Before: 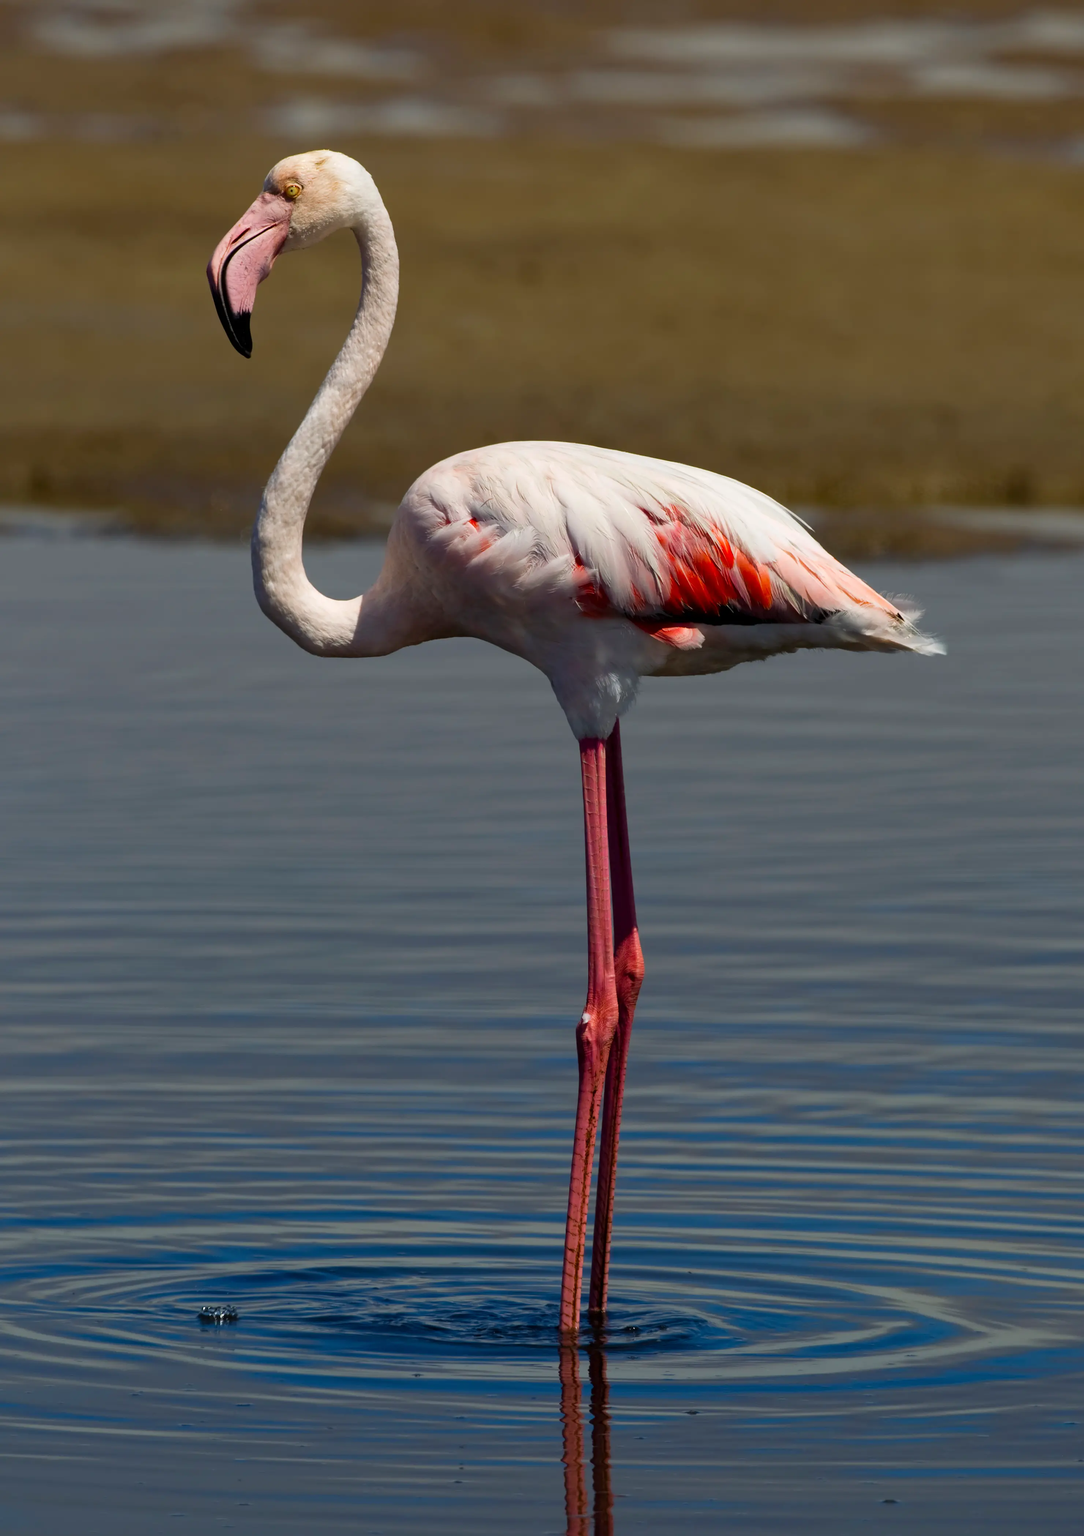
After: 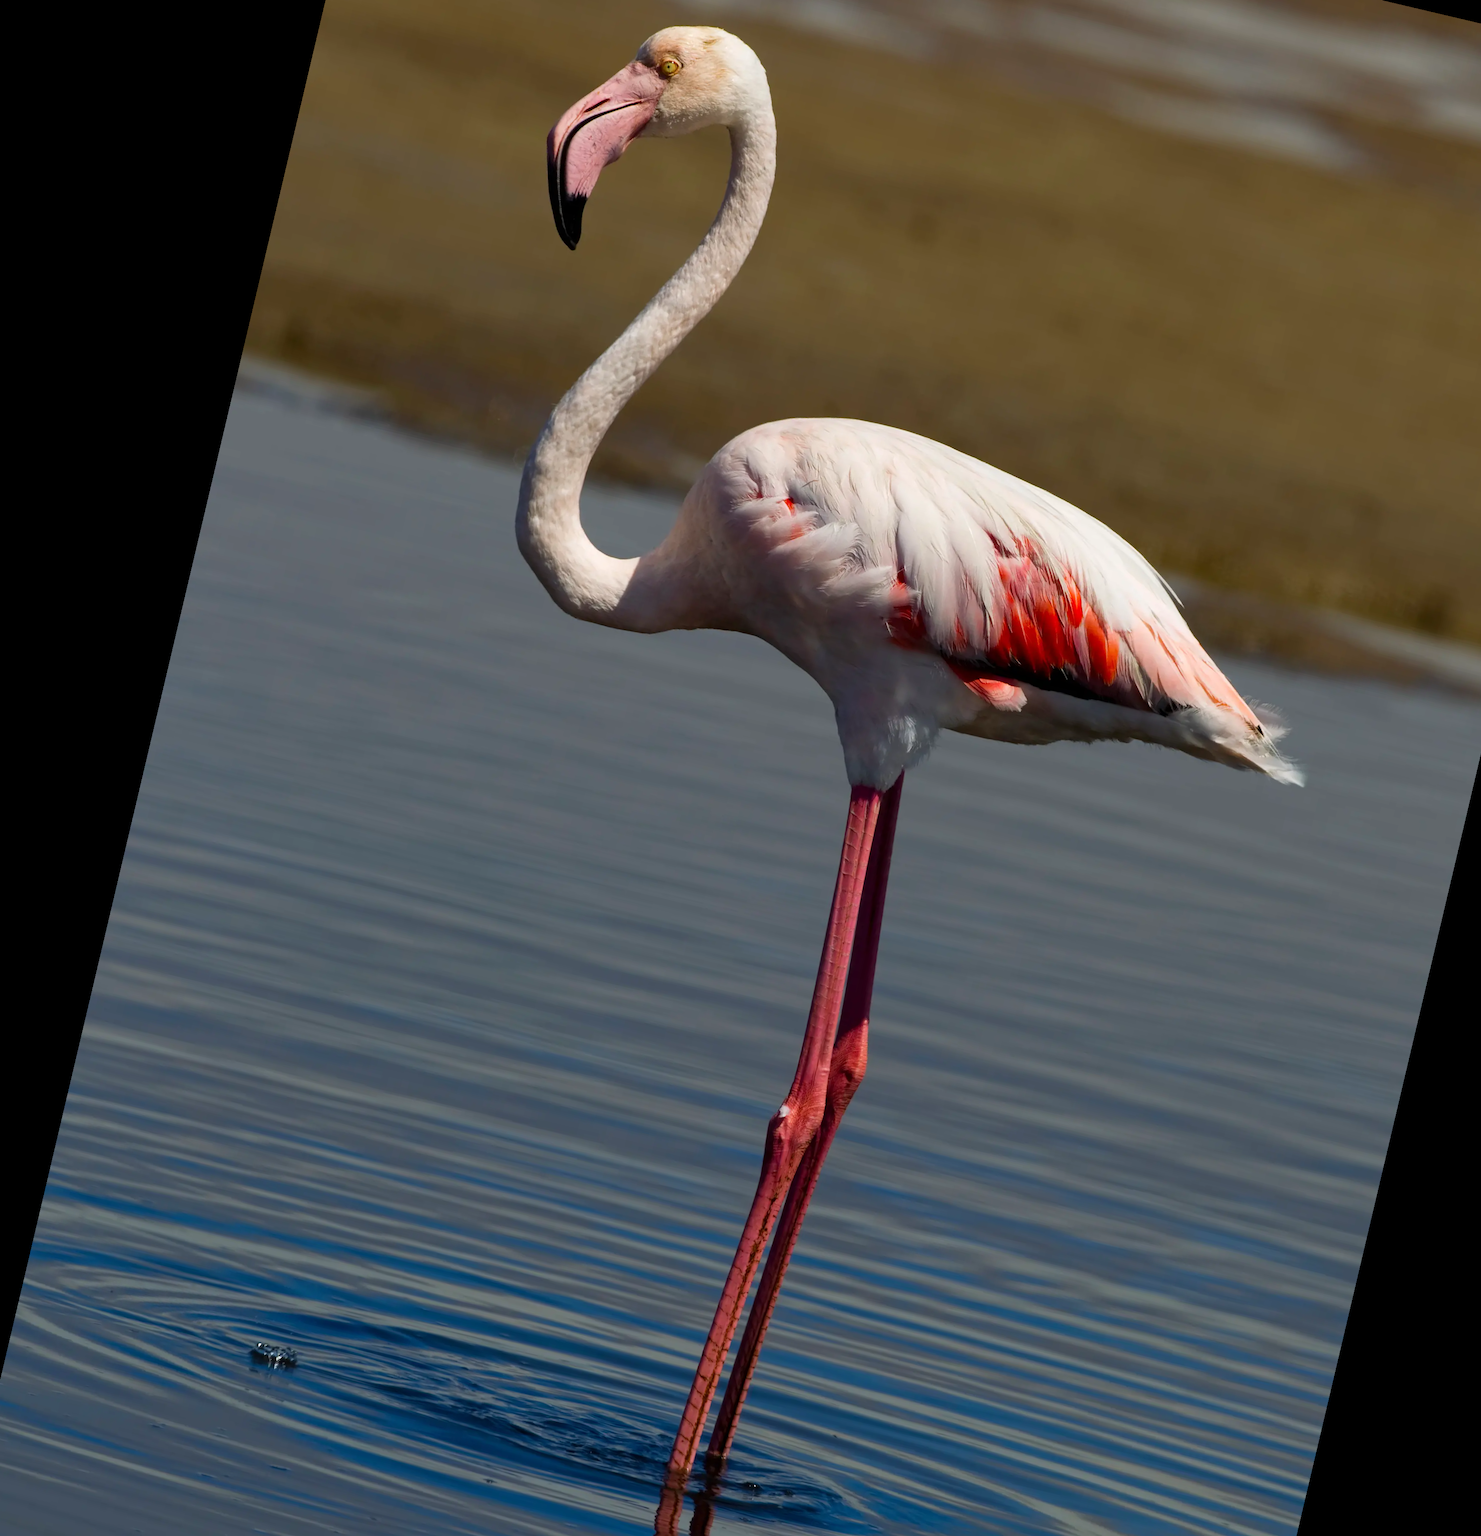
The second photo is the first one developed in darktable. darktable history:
crop and rotate: left 2.425%, top 11.305%, right 9.6%, bottom 15.08%
rotate and perspective: rotation 13.27°, automatic cropping off
